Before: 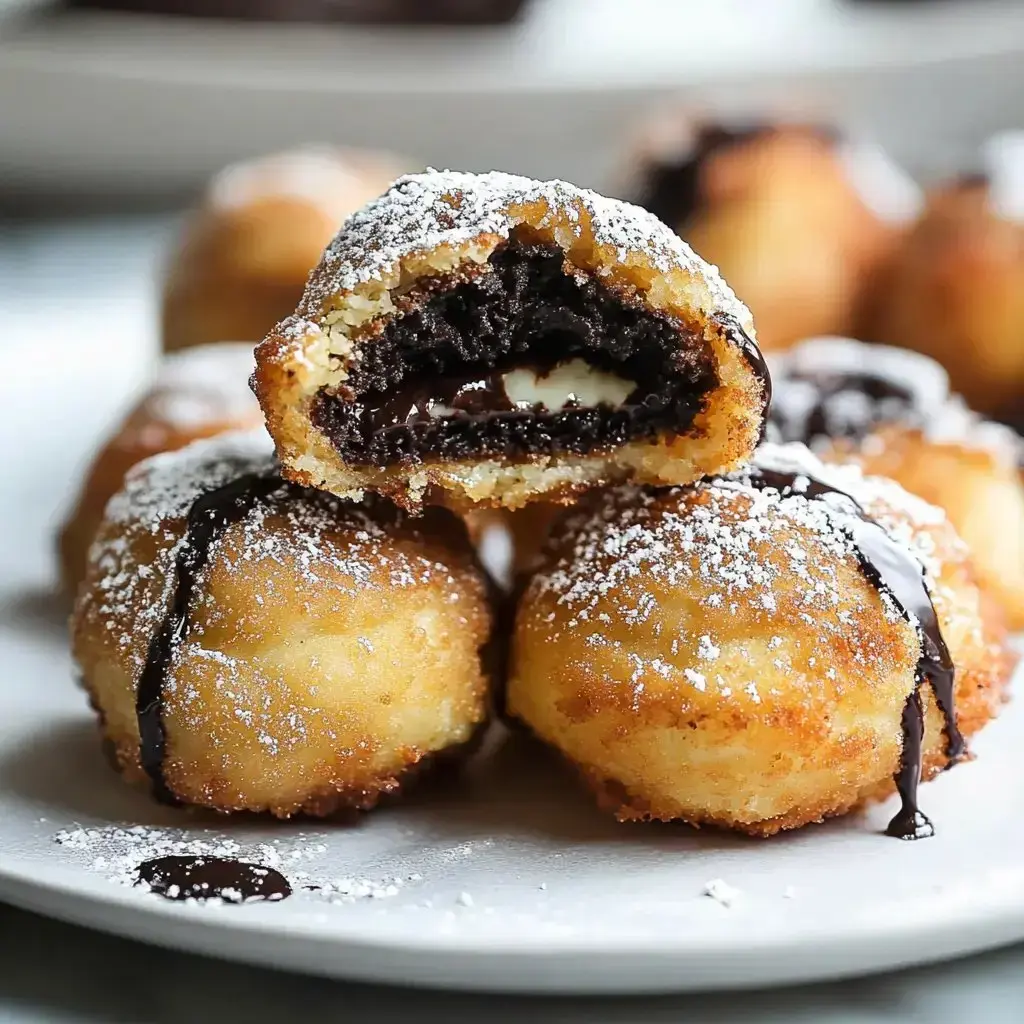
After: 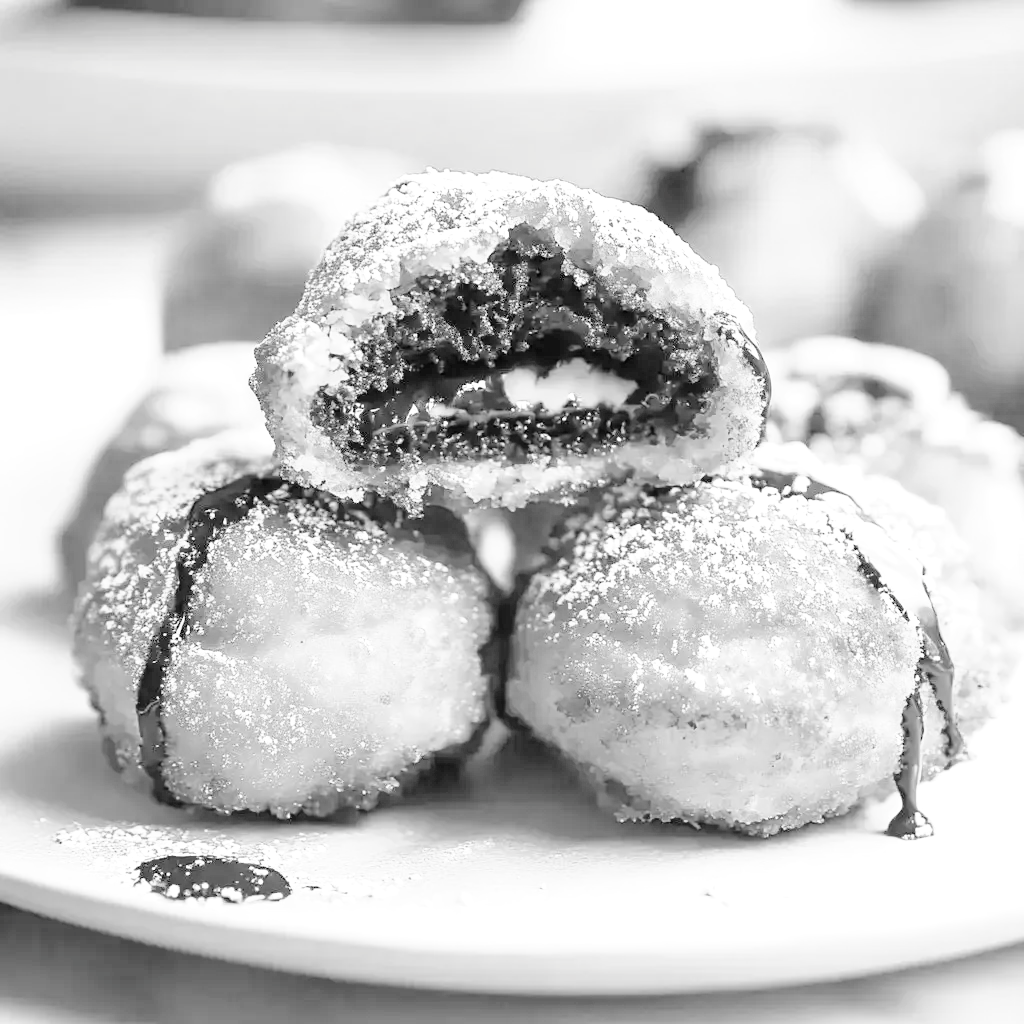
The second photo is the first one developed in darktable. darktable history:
tone curve: curves: ch0 [(0, 0) (0.003, 0.003) (0.011, 0.005) (0.025, 0.008) (0.044, 0.012) (0.069, 0.02) (0.1, 0.031) (0.136, 0.047) (0.177, 0.088) (0.224, 0.141) (0.277, 0.222) (0.335, 0.32) (0.399, 0.422) (0.468, 0.523) (0.543, 0.623) (0.623, 0.716) (0.709, 0.796) (0.801, 0.878) (0.898, 0.957) (1, 1)], preserve colors none
color look up table: target L [84.34, 84.34, 70.81, 68.83, 75.11, 68.43, 62.88, 37.46, 54.67, 41.25, 20.25, 11.69, 200.19, 78.79, 62.88, 83.2, 69.22, 59.13, 65.65, 50.9, 47.73, 34.81, 51.48, 42.63, 34.01, 23.48, 99.04, 84.34, 74.34, 68.04, 62.2, 66.05, 65.25, 54.09, 48.31, 37.99, 46.59, 40.7, 20.25, 24.38, 19.76, 23.42, 98.08, 77.55, 80.43, 67.25, 54.96, 46.59, 35.61], target a [0 ×4, 0.002, 0.002, 0, 0.001, 0.001, 0.001, 0, 0.001, 0 ×7, 0.001 ×7, -0.005, 0 ×6, 0.001 ×4, 0.002, 0.001, 0, 0.001, -0.127, -0.005, 0, 0, 0, 0.002, 0.001, 0.001], target b [0.003, 0.003, 0.004, 0.003, 0.001, 0, 0, -0.004, -0.002, -0.004, -0.002, -0.001, 0, 0.005, 0, 0.003, 0.003, 0, 0.003, -0.003, -0.003, -0.004, -0.003, -0.004, -0.004, -0.004, 0.043, 0.003, 0.003, 0.003, 0, 0.003, 0.004, -0.003, -0.003, -0.004, -0.003, -0.005, -0.002, -0.004, -0.002, -0.031, 0.044, 0.005, 0.005, 0.003, -0.004, -0.003, -0.004], num patches 49
